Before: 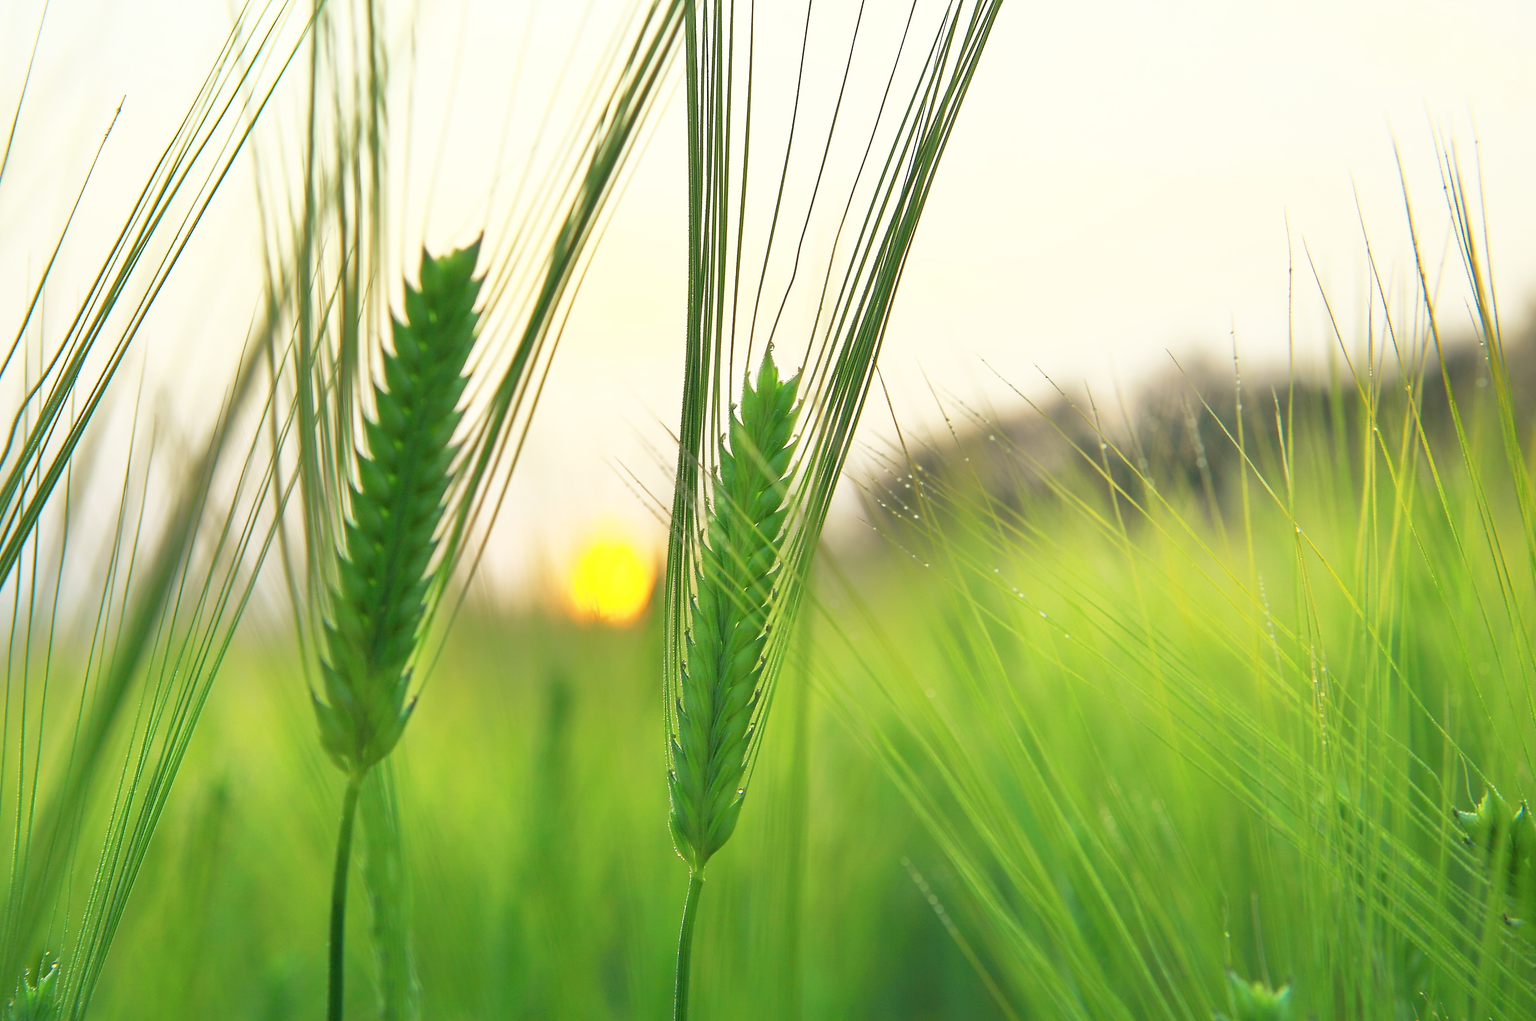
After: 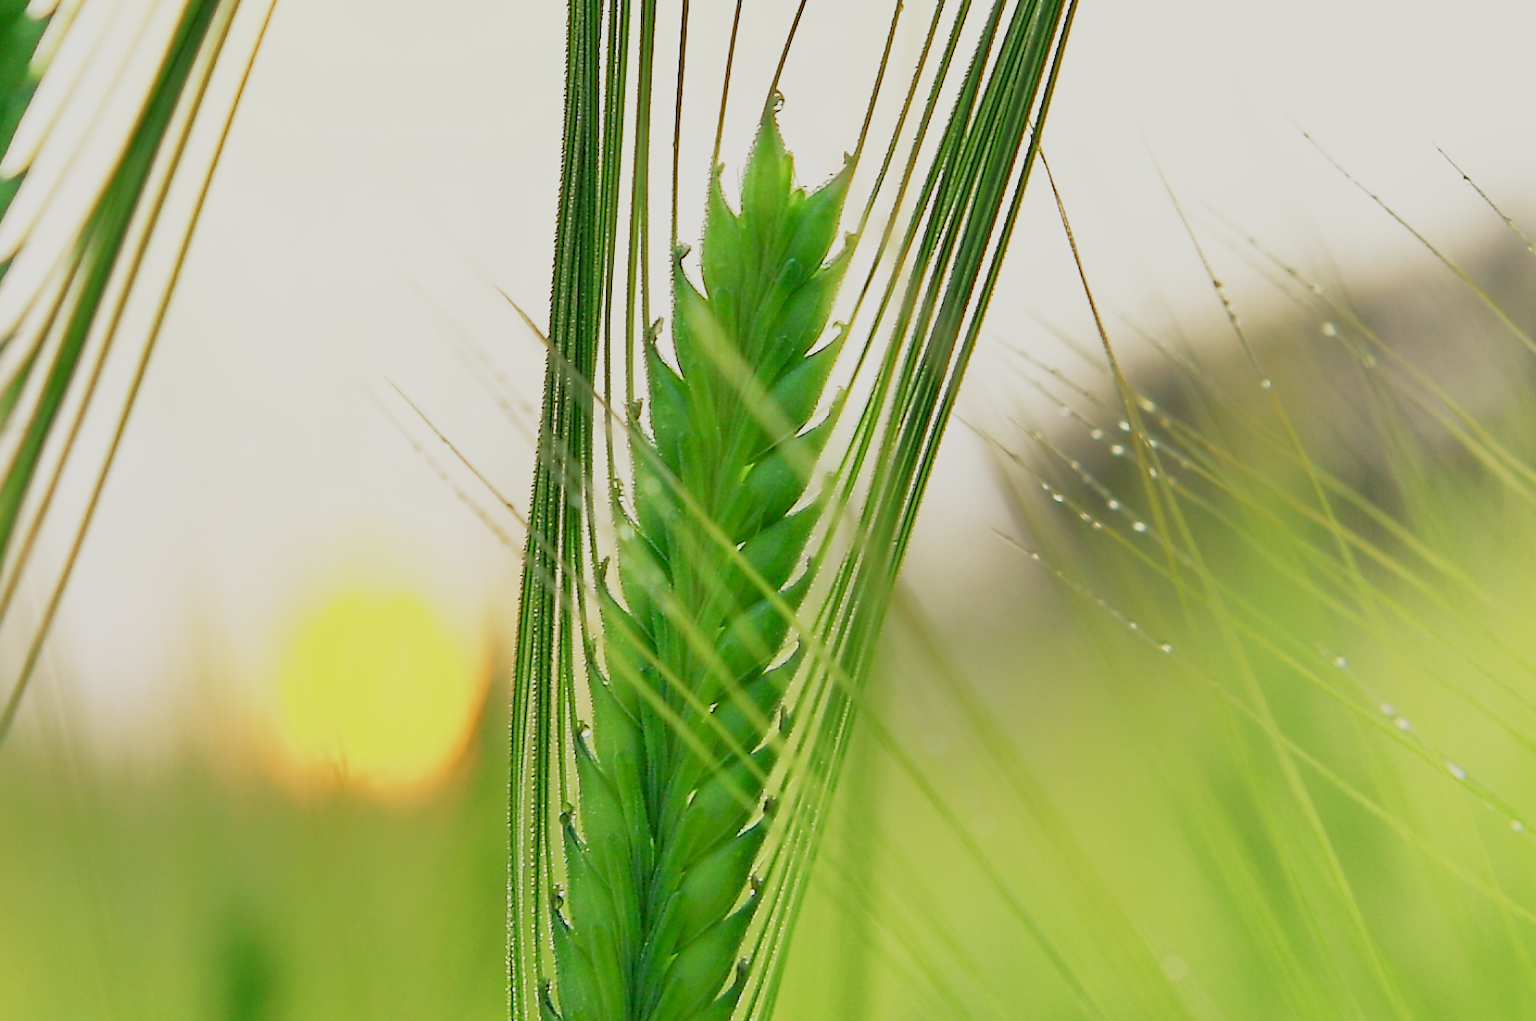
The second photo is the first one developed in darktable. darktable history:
sigmoid: skew -0.2, preserve hue 0%, red attenuation 0.1, red rotation 0.035, green attenuation 0.1, green rotation -0.017, blue attenuation 0.15, blue rotation -0.052, base primaries Rec2020
crop: left 30%, top 30%, right 30%, bottom 30%
